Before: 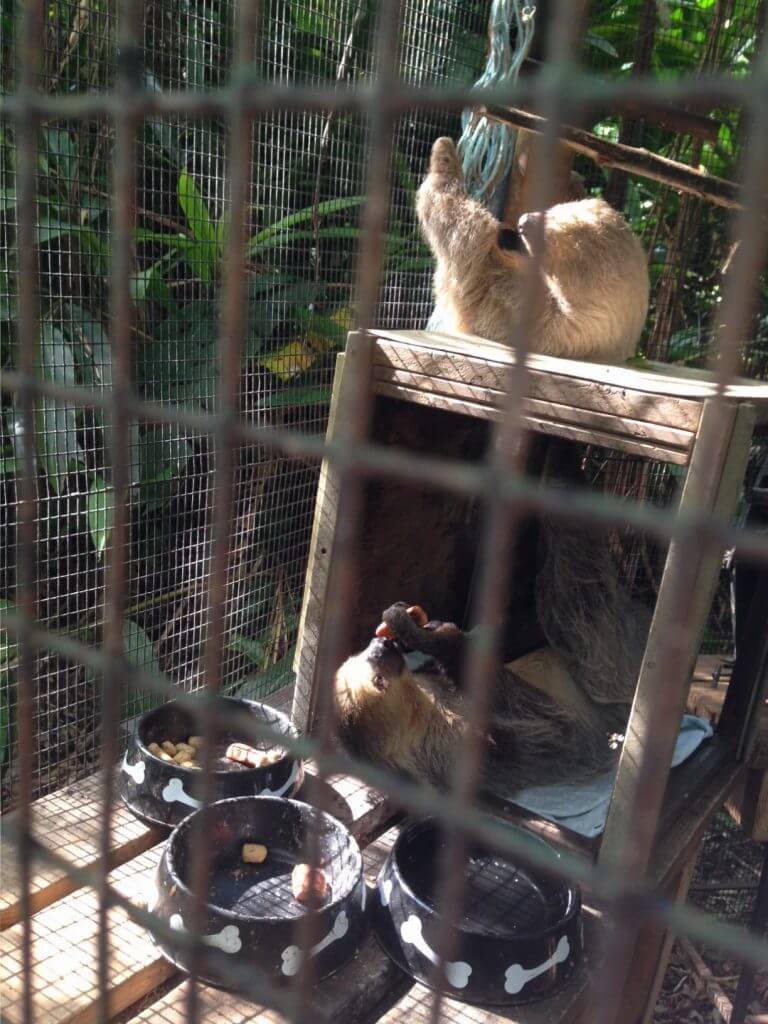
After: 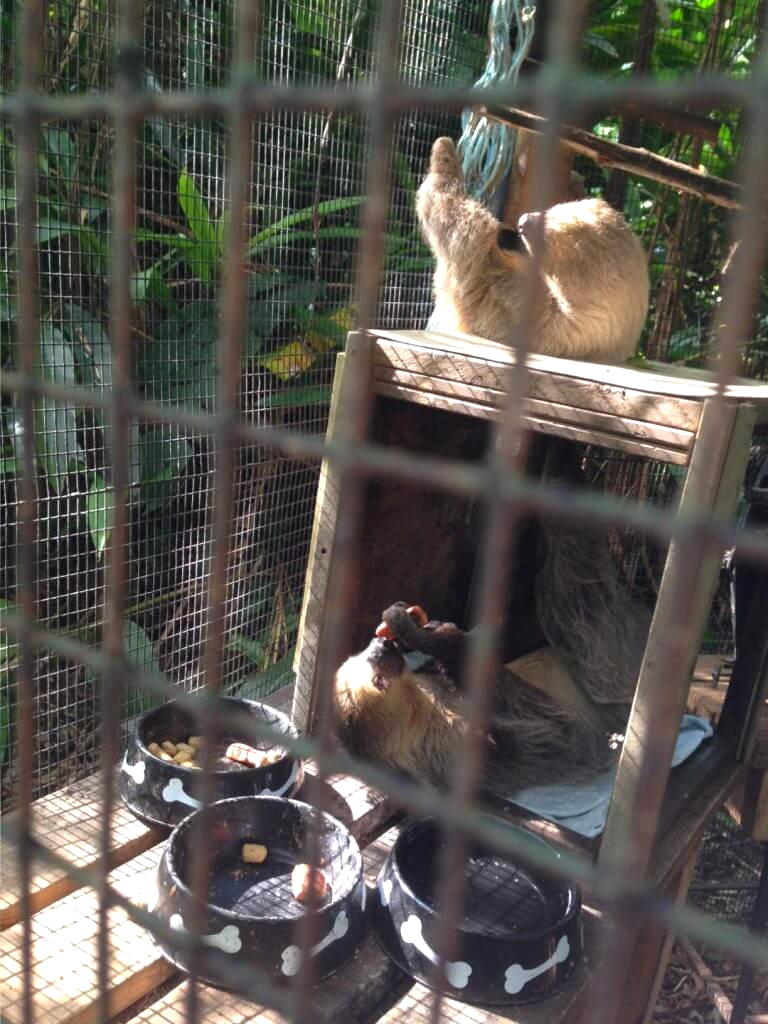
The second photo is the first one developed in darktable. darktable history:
exposure: black level correction 0, exposure 0.6 EV, compensate highlight preservation false
shadows and highlights: radius 121.13, shadows 21.4, white point adjustment -9.72, highlights -14.39, soften with gaussian
